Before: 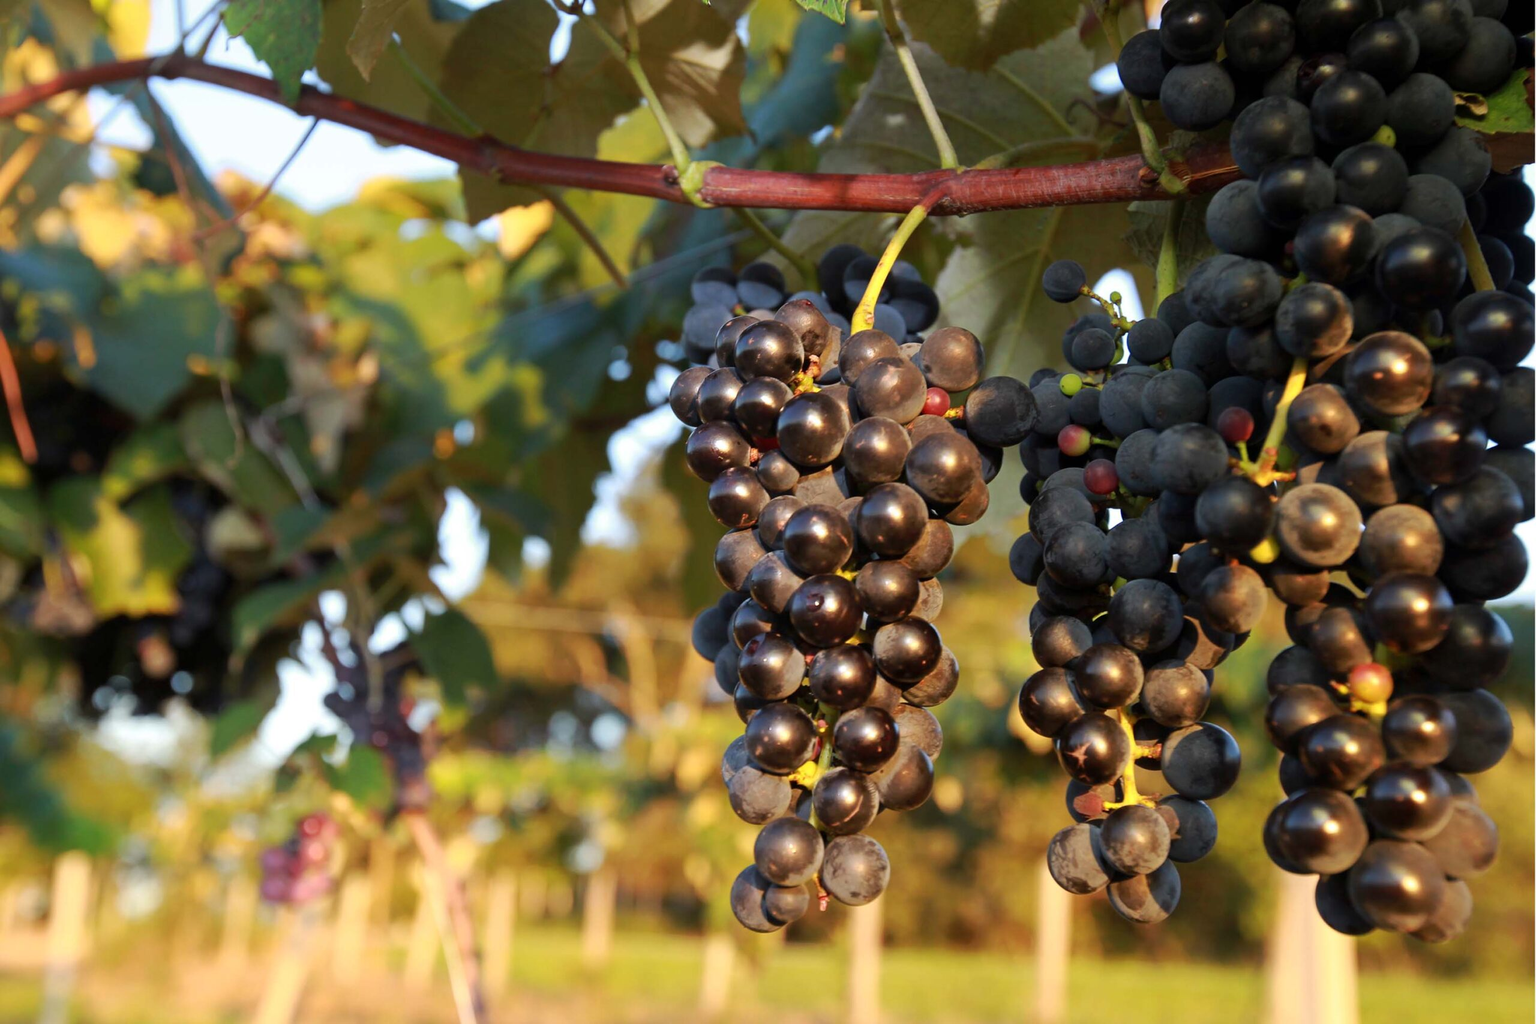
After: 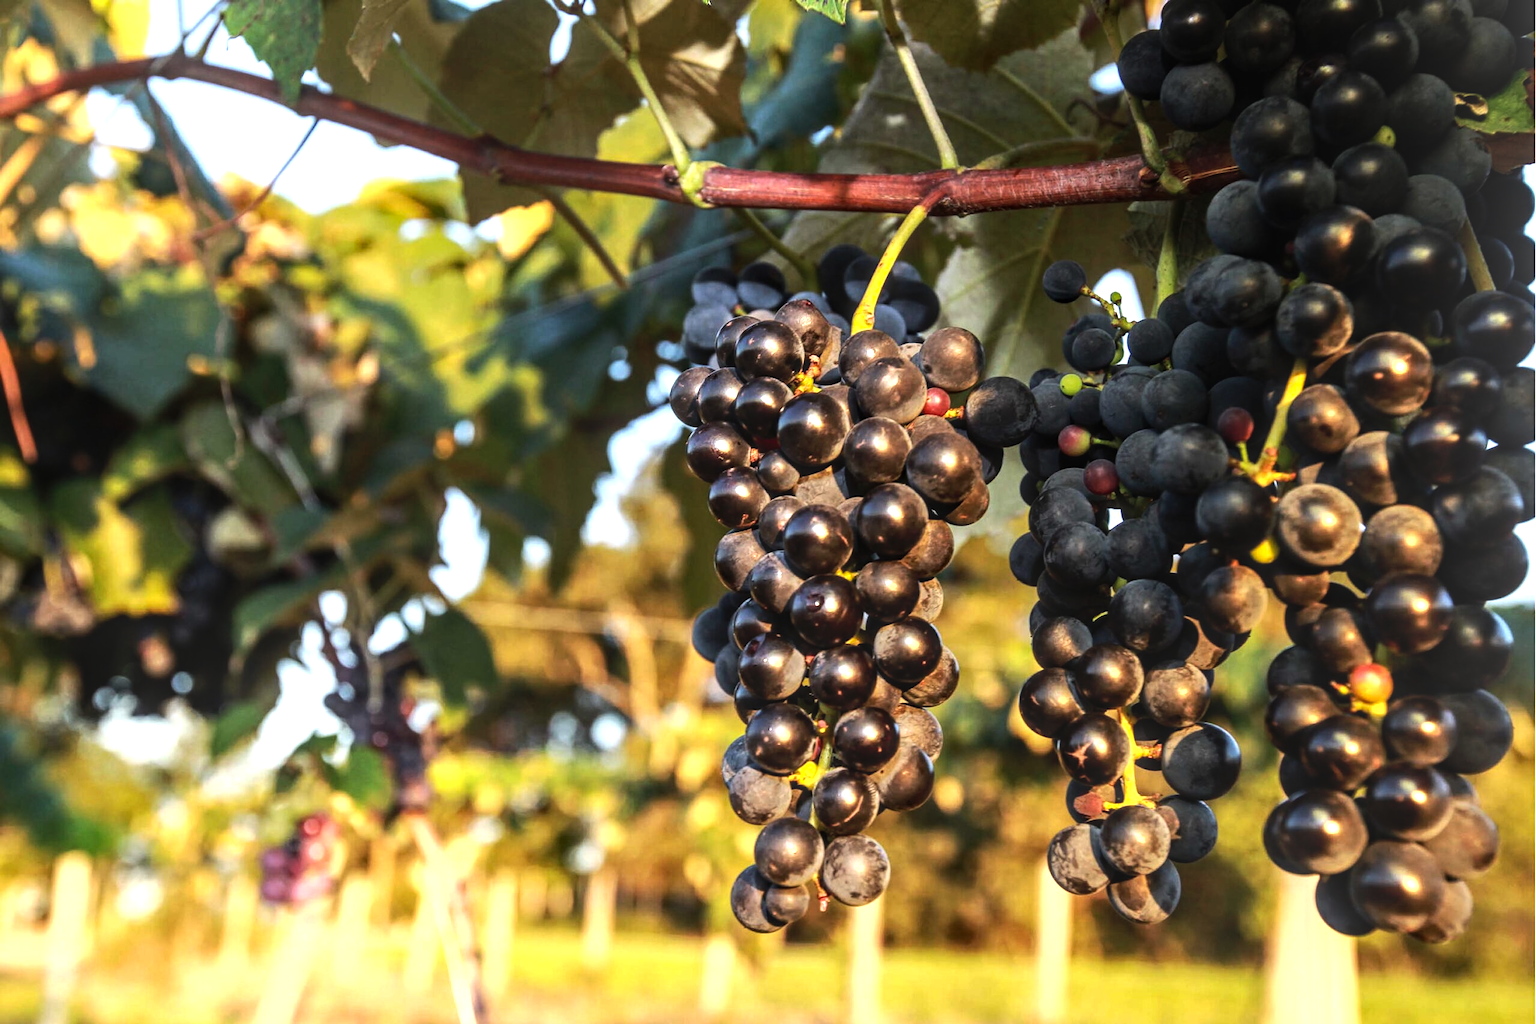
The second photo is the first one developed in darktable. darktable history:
tone equalizer: -8 EV -1.08 EV, -7 EV -1.01 EV, -6 EV -0.867 EV, -5 EV -0.578 EV, -3 EV 0.578 EV, -2 EV 0.867 EV, -1 EV 1.01 EV, +0 EV 1.08 EV, edges refinement/feathering 500, mask exposure compensation -1.57 EV, preserve details no
local contrast: highlights 0%, shadows 0%, detail 133%
